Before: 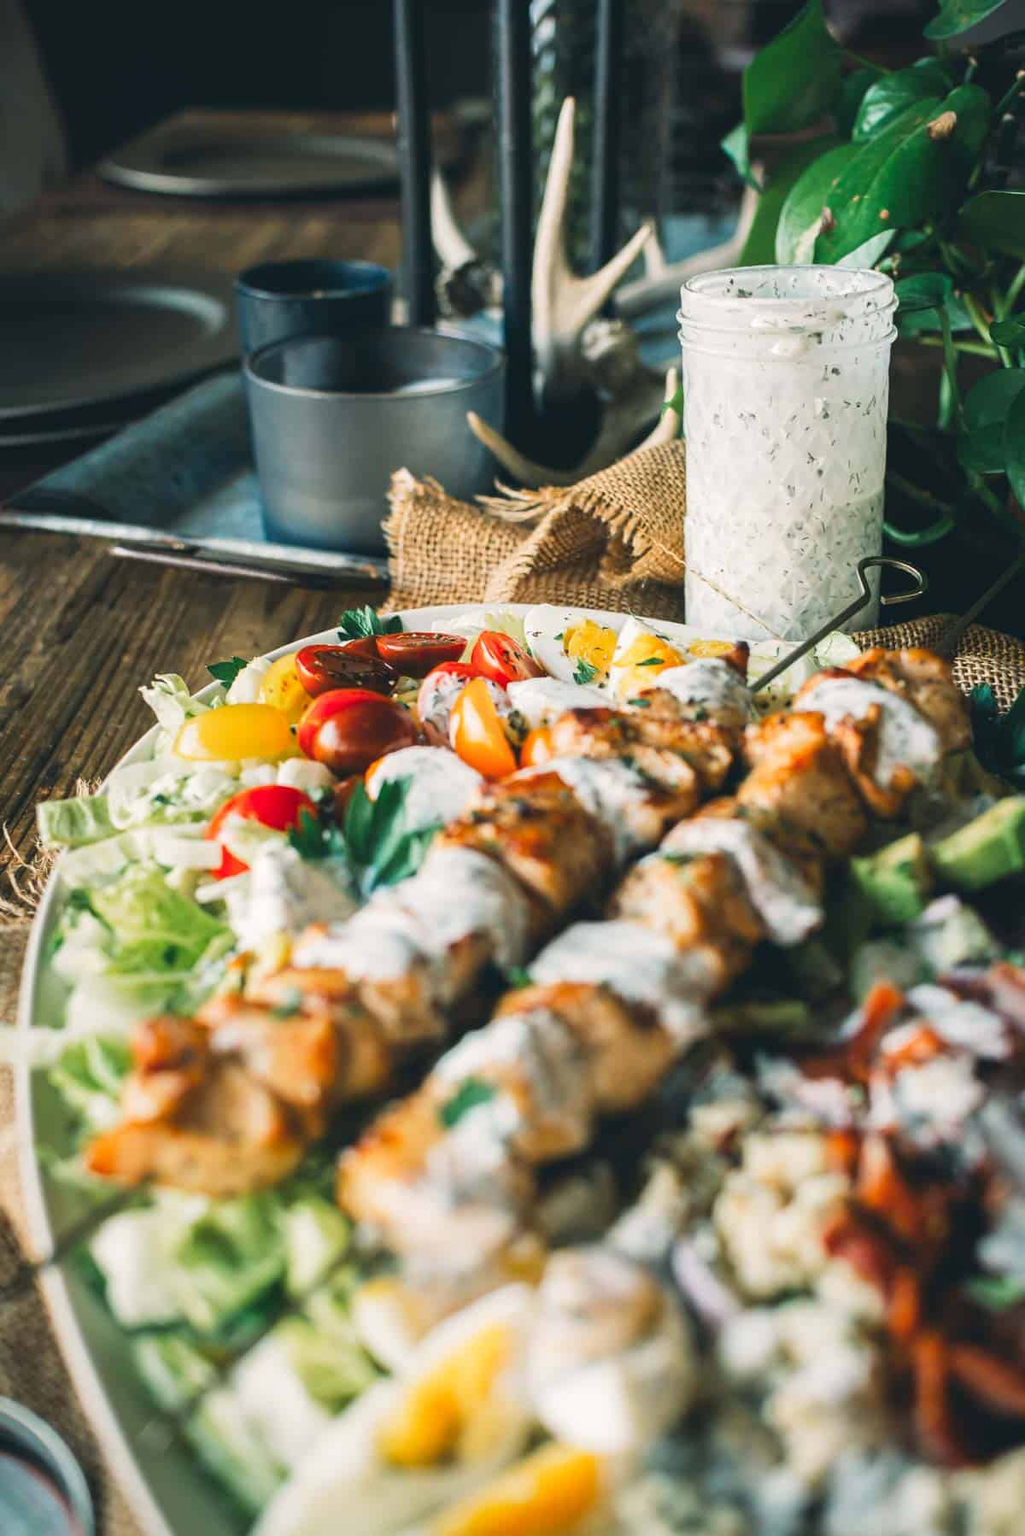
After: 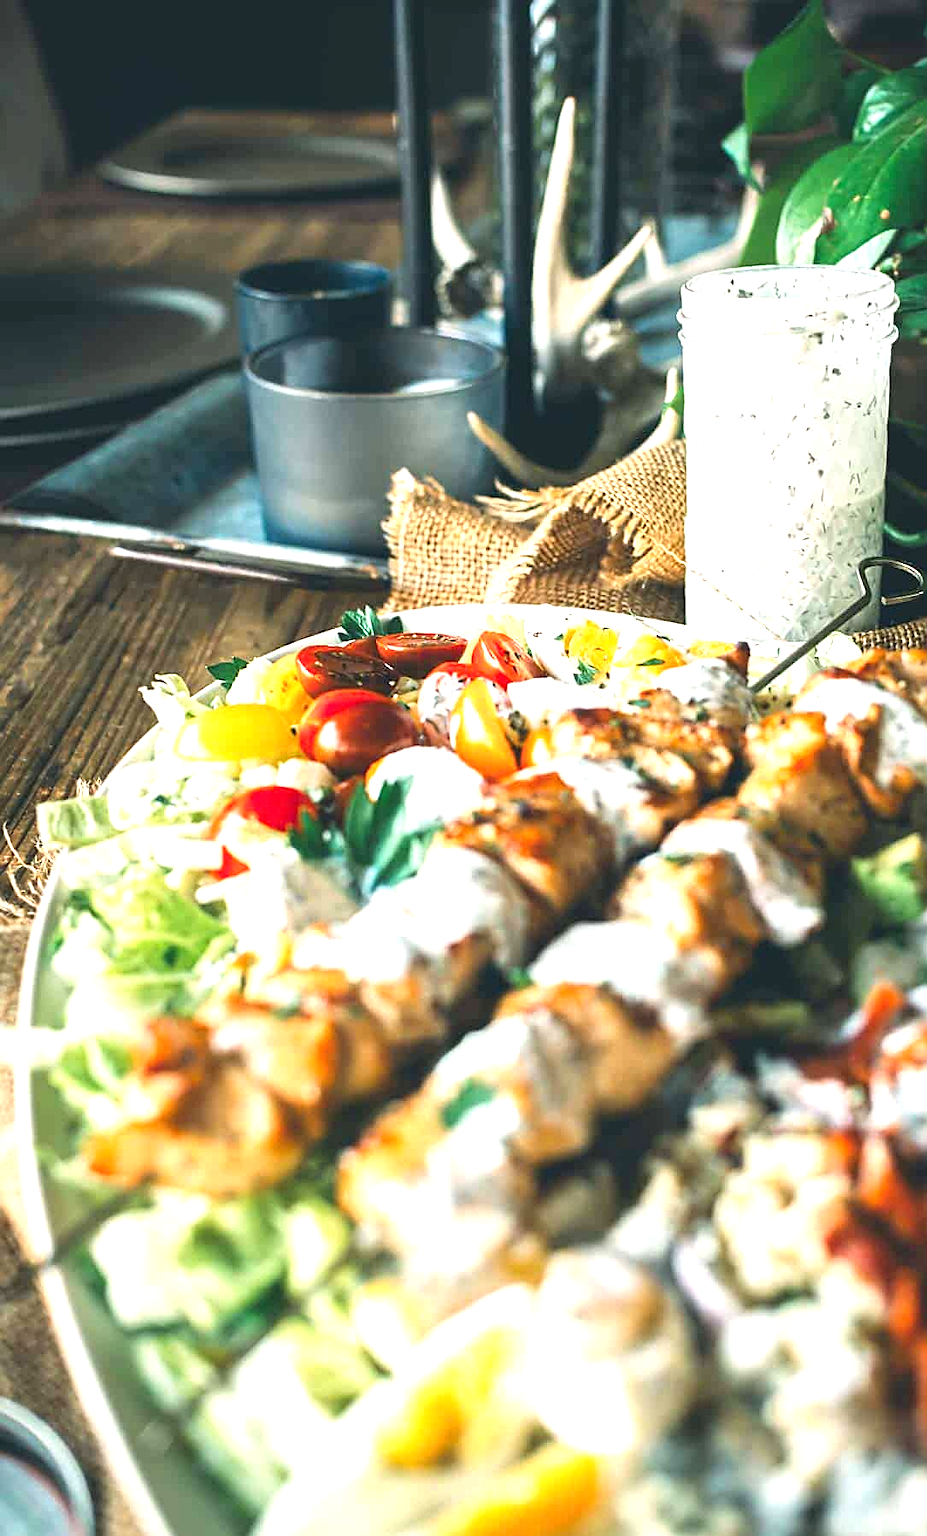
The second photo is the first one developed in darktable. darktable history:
crop: right 9.516%, bottom 0.049%
sharpen: on, module defaults
exposure: black level correction 0, exposure 0.895 EV, compensate highlight preservation false
